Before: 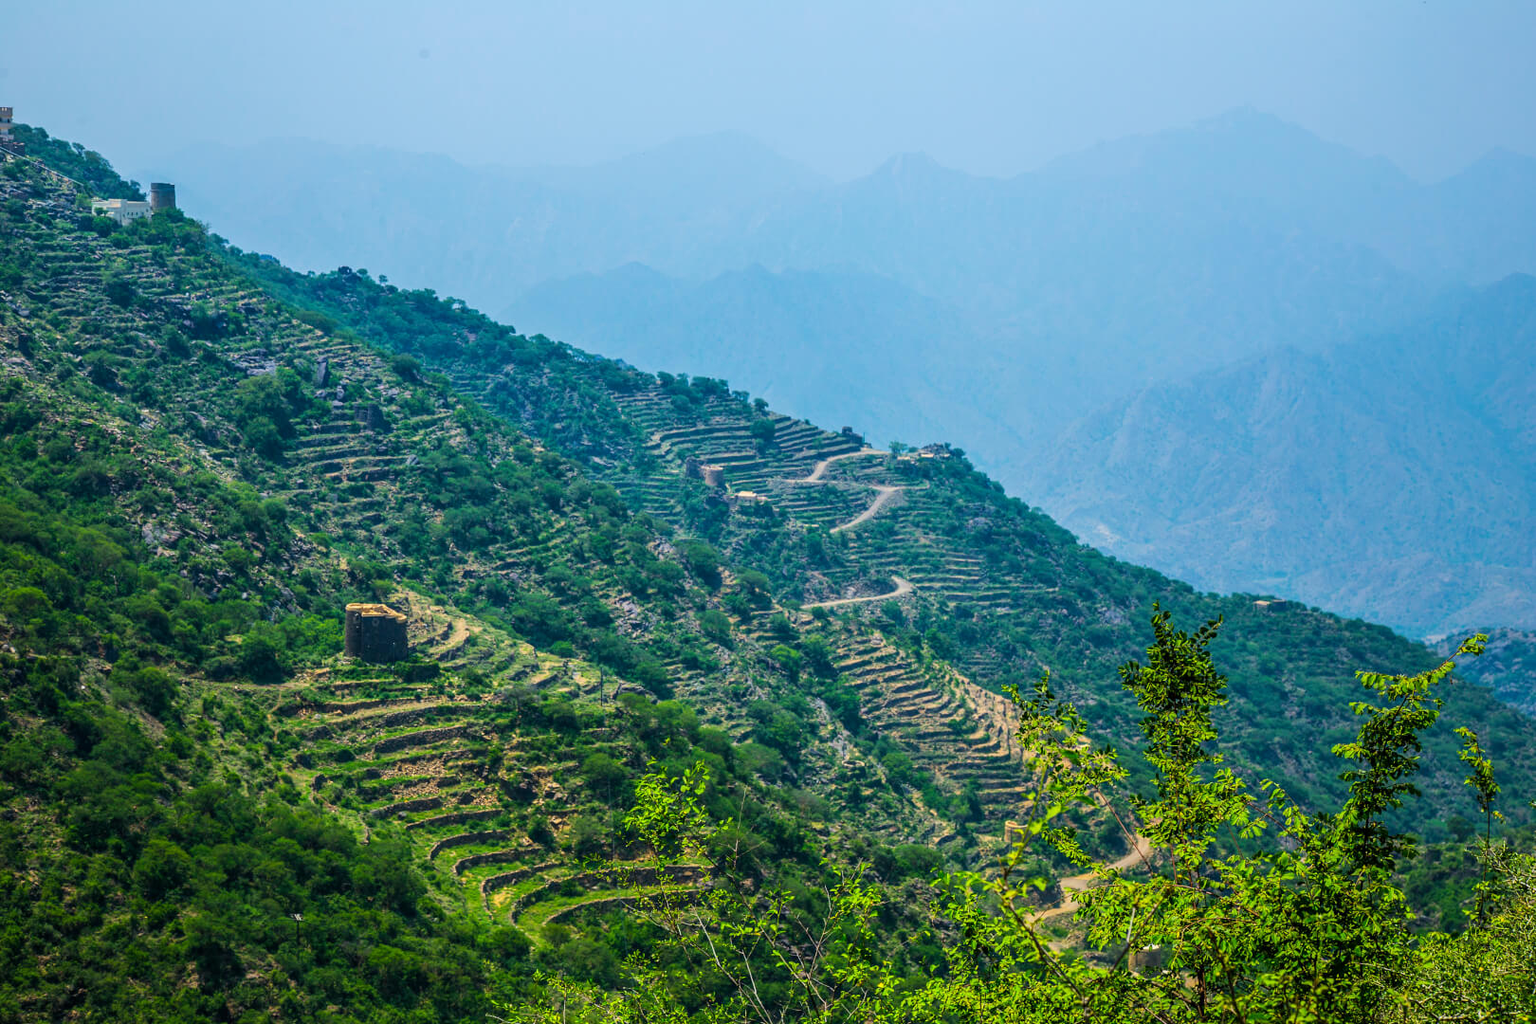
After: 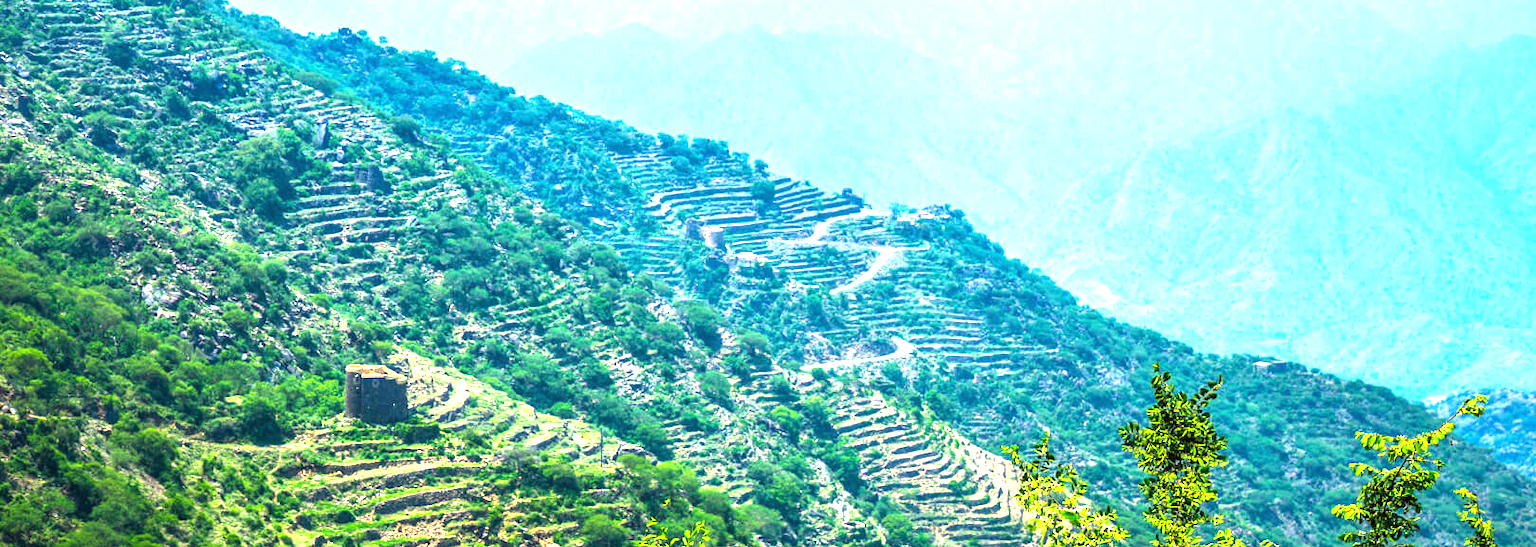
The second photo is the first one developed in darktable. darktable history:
exposure: black level correction 0, exposure 1.912 EV, compensate exposure bias true, compensate highlight preservation false
crop and rotate: top 23.37%, bottom 23.201%
